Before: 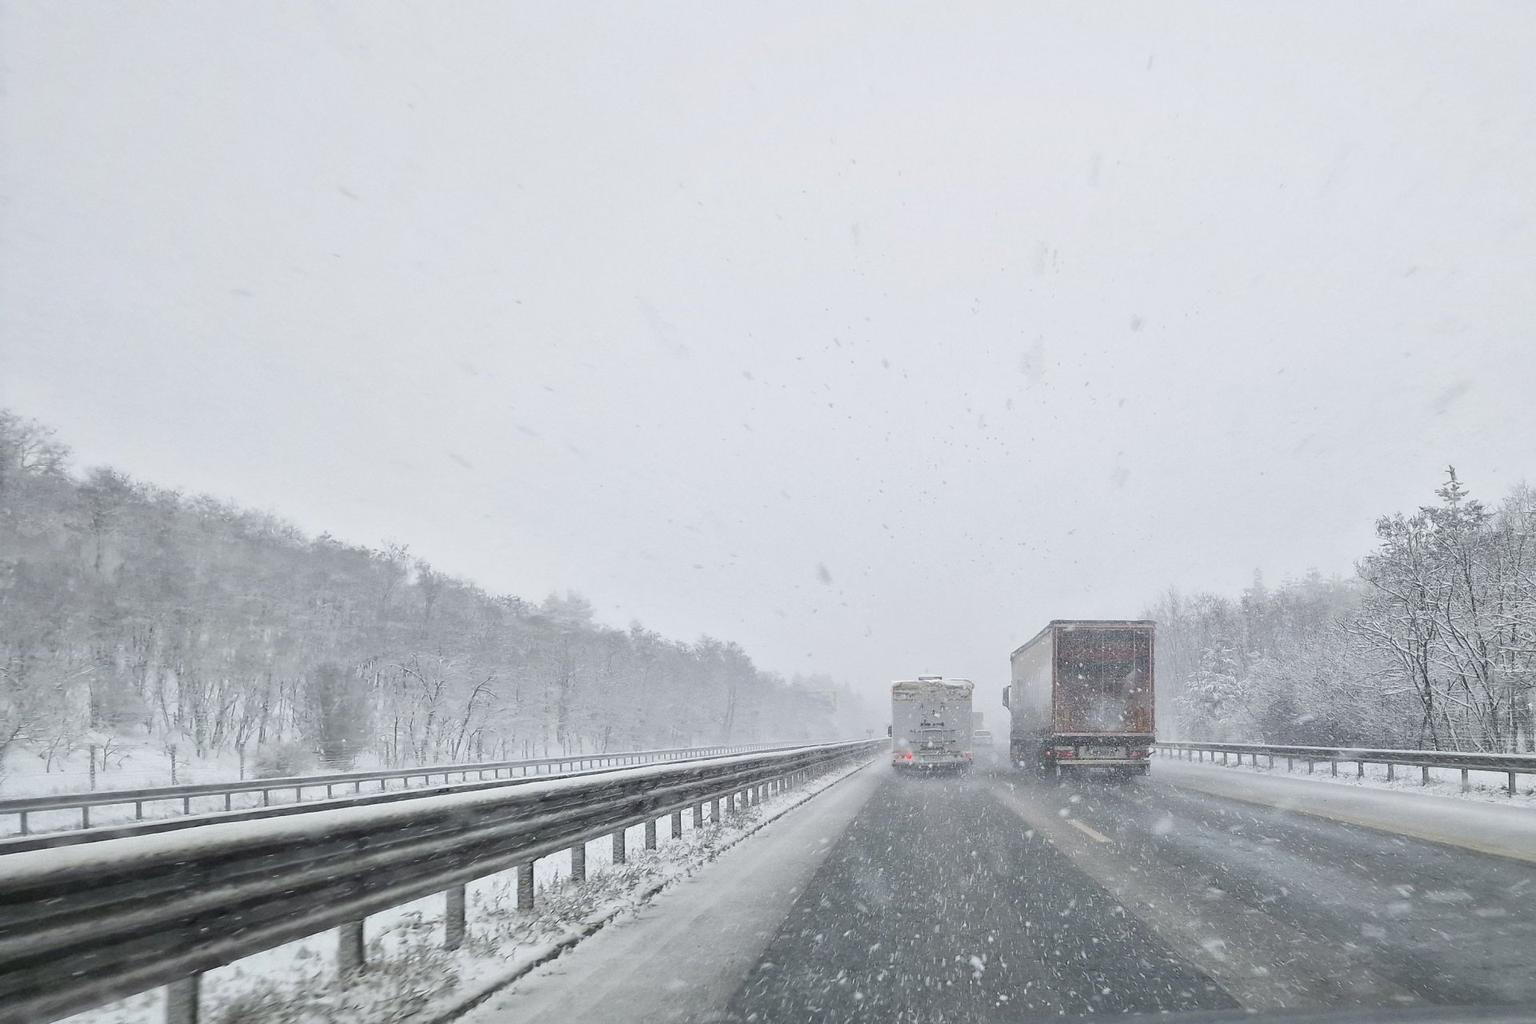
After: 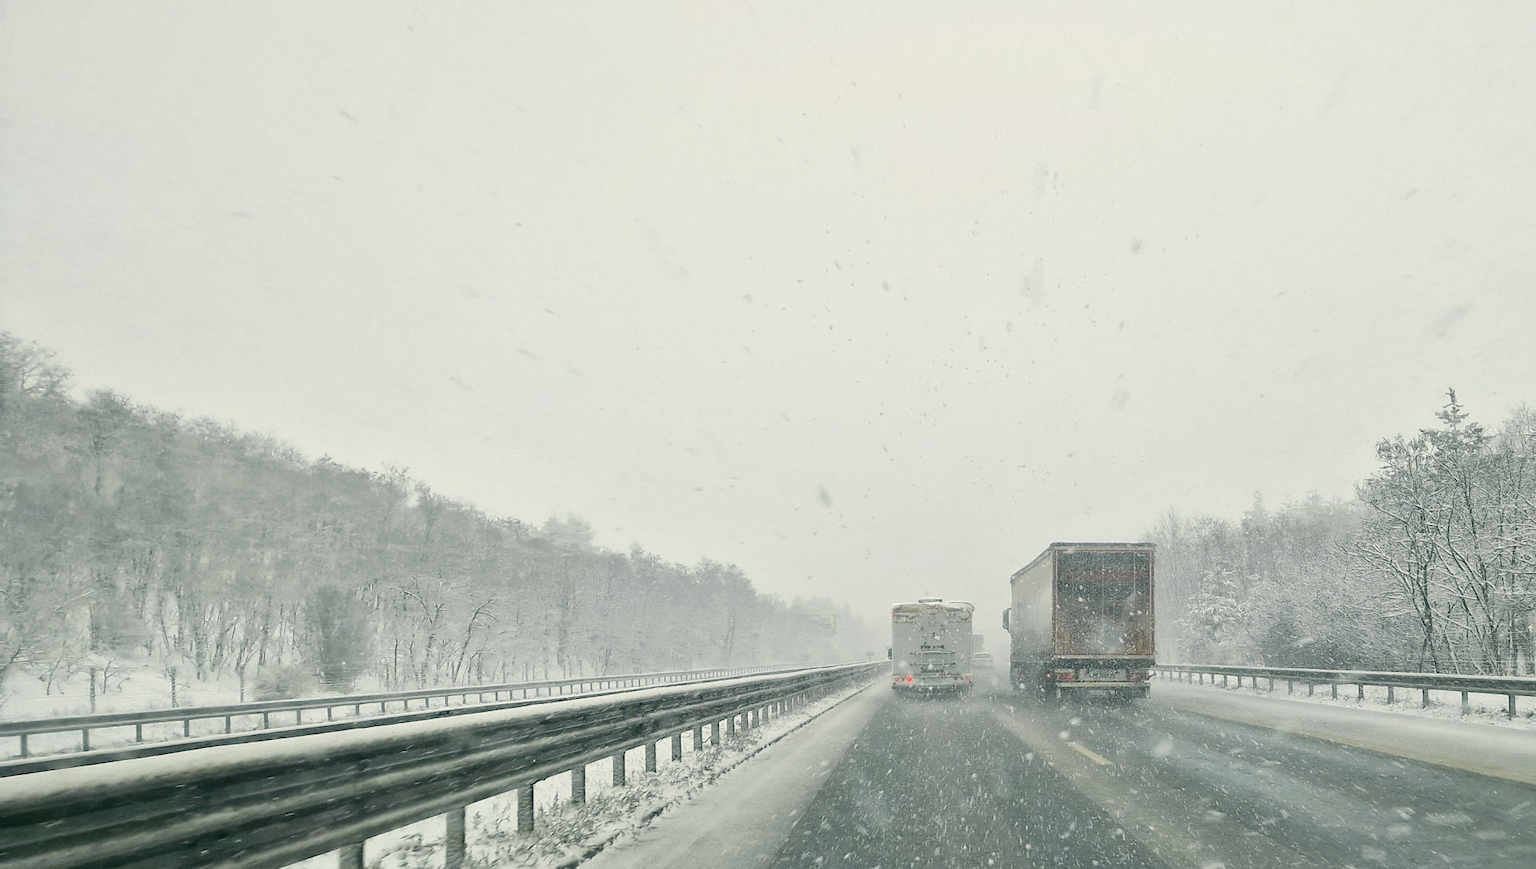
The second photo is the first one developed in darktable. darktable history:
crop: top 7.591%, bottom 7.448%
color correction: highlights a* -0.422, highlights b* 9.1, shadows a* -8.95, shadows b* 1.04
levels: mode automatic, levels [0, 0.397, 0.955]
